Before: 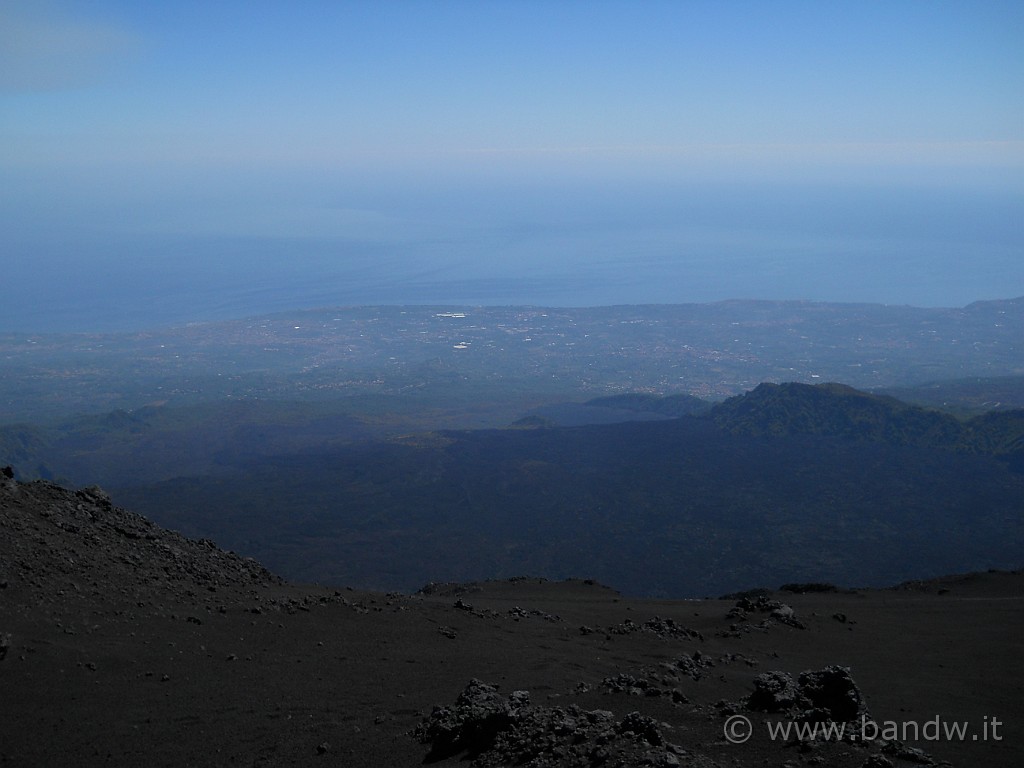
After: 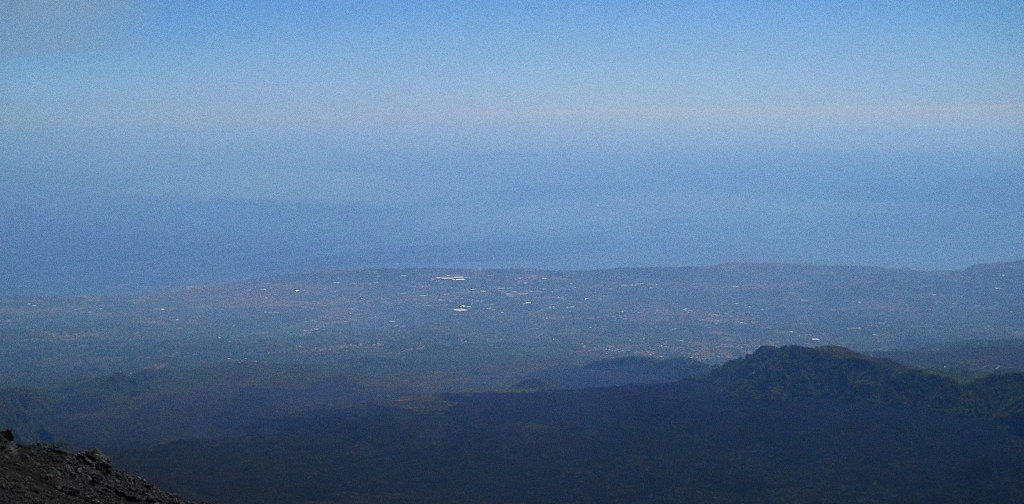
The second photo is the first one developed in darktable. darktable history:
grain: coarseness 0.09 ISO
crop and rotate: top 4.848%, bottom 29.503%
white balance: emerald 1
